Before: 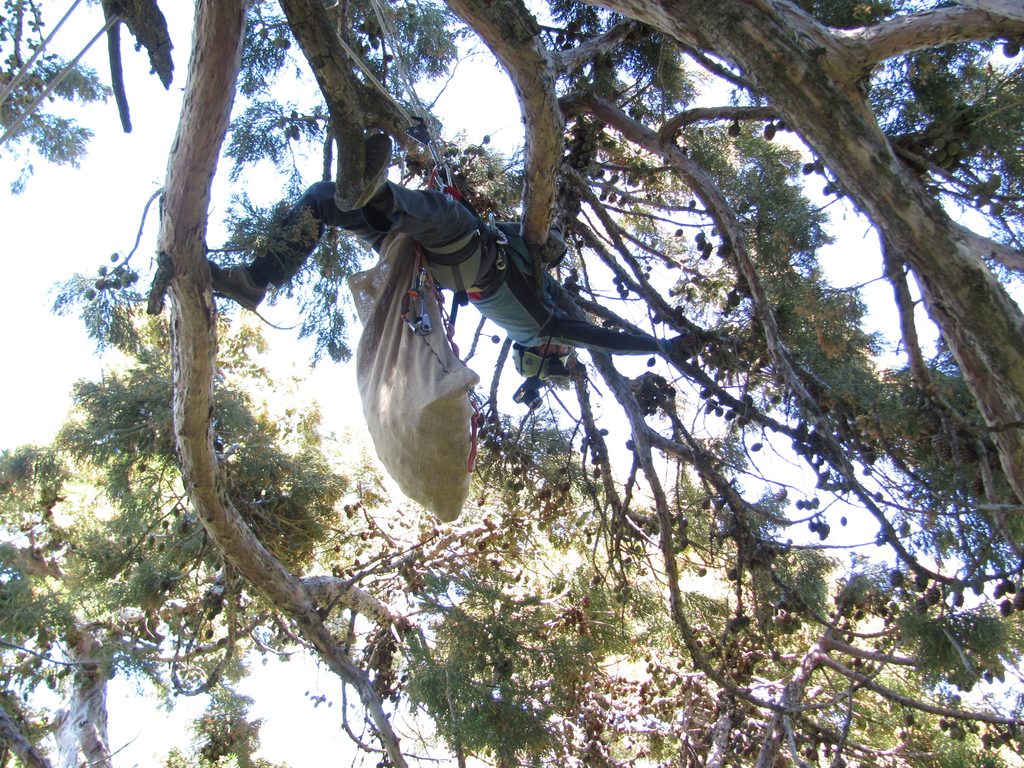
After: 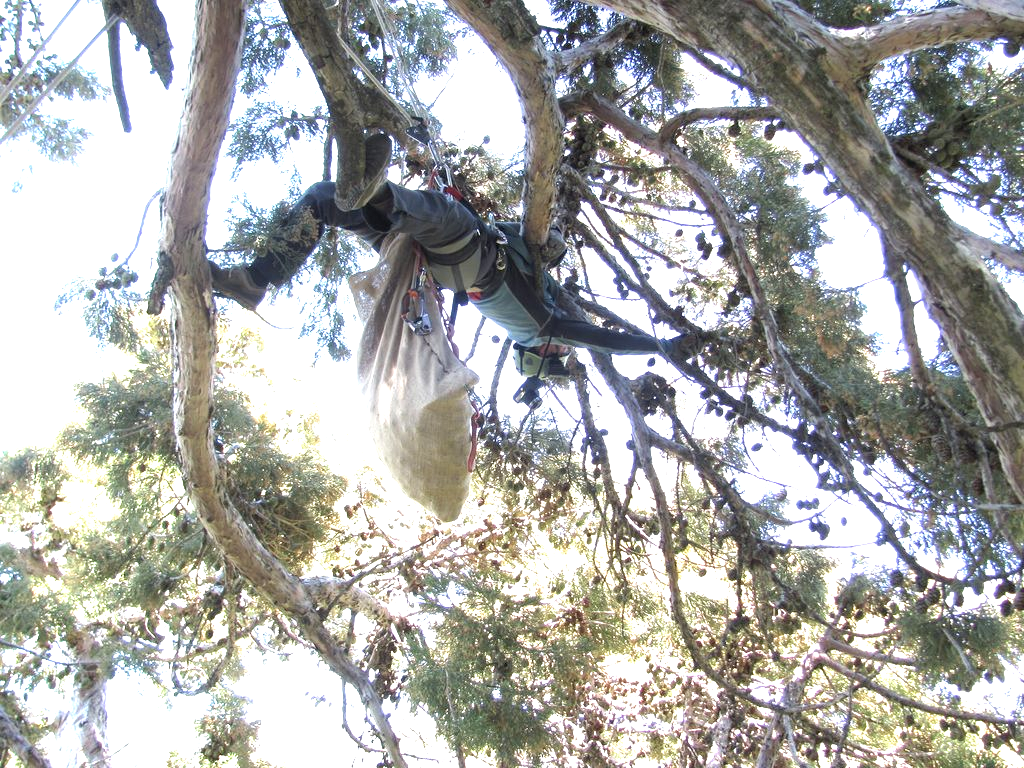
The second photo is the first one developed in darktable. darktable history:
color correction: saturation 0.8
exposure: black level correction 0.001, exposure 1.116 EV, compensate highlight preservation false
